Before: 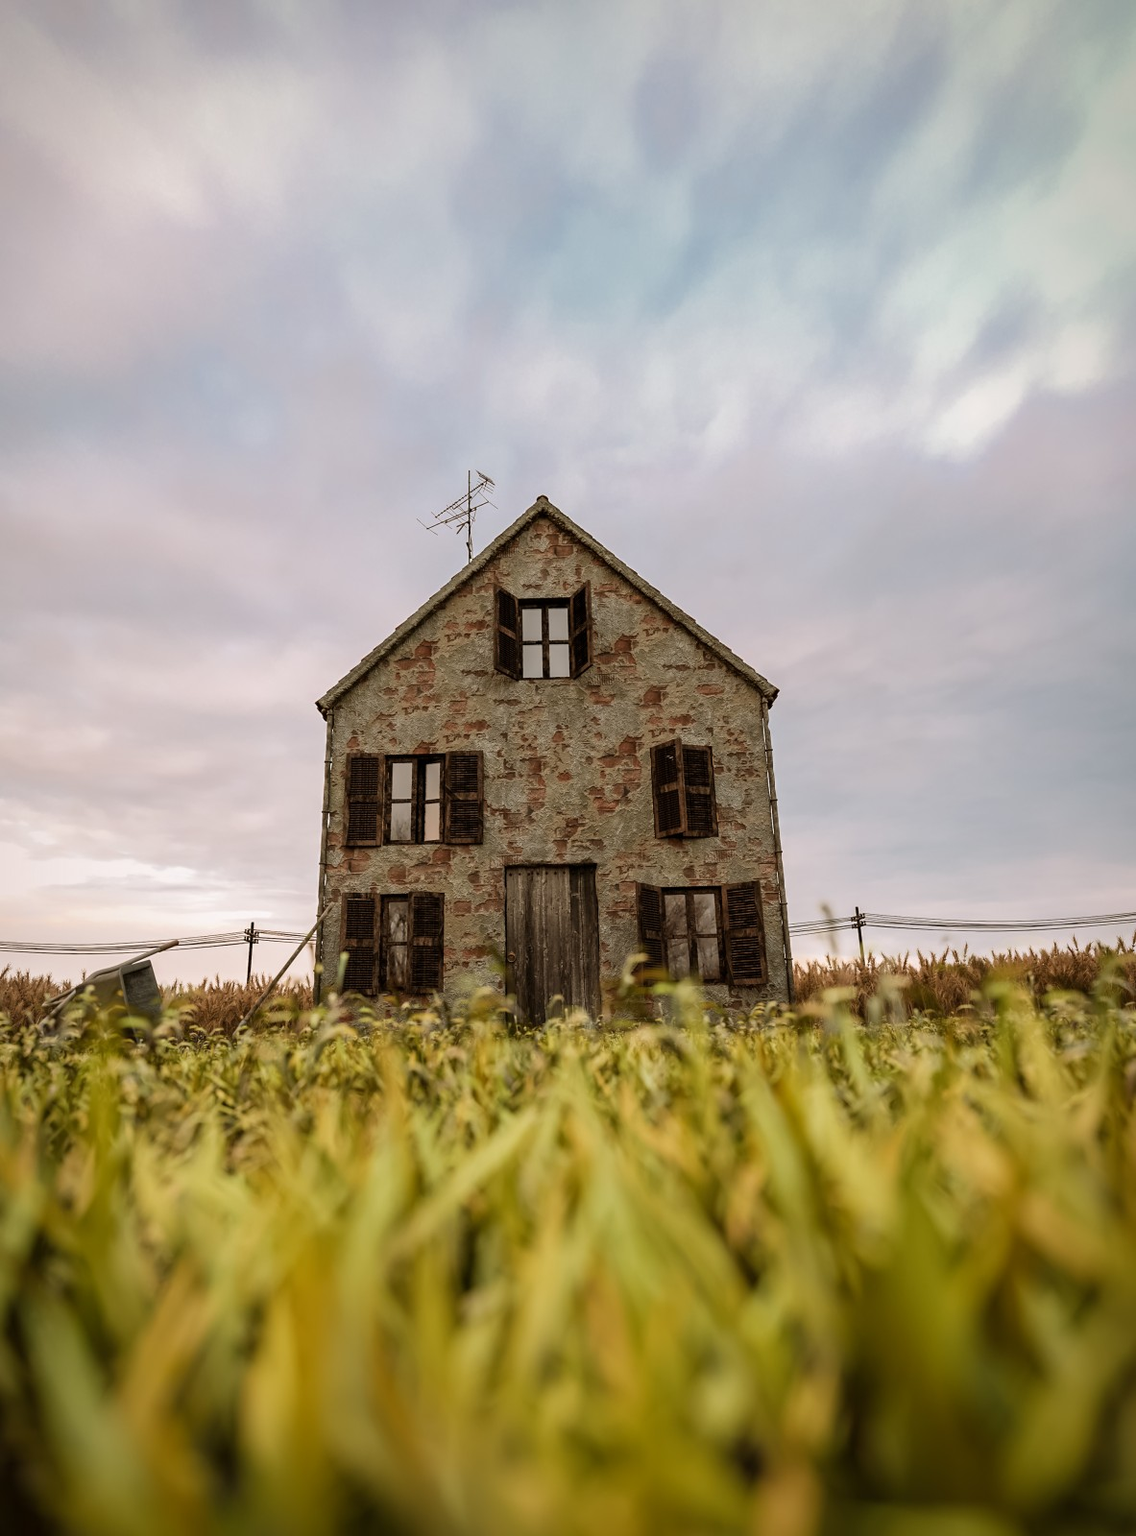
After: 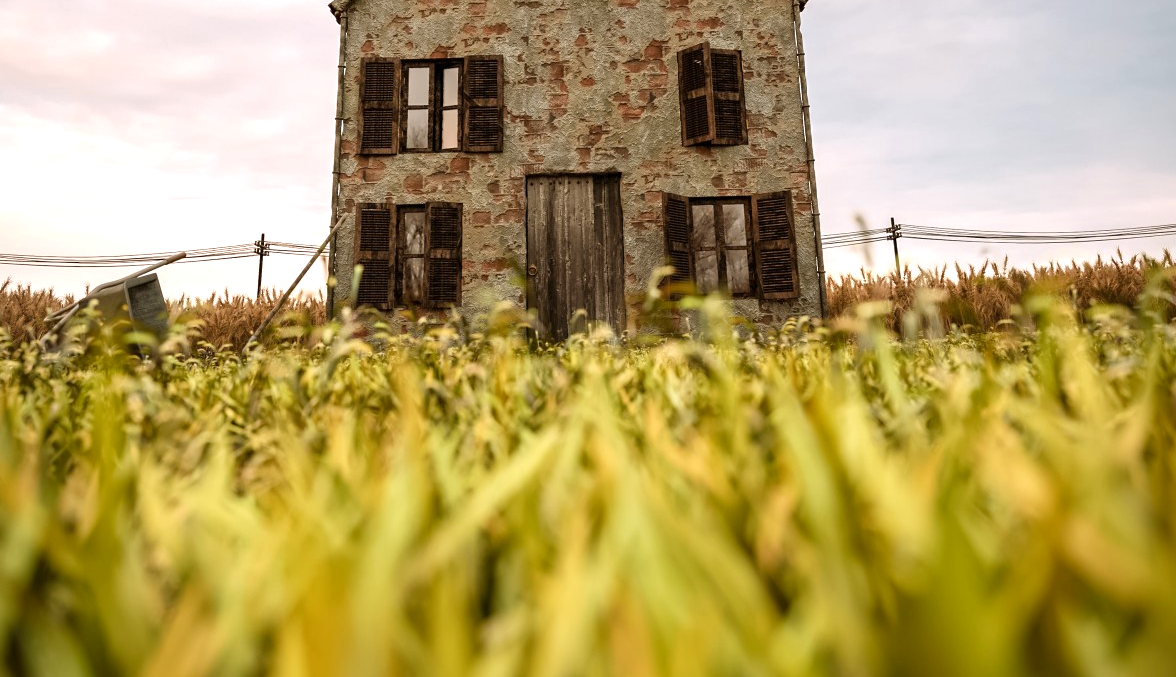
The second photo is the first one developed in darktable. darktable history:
crop: top 45.468%, bottom 12.214%
color balance rgb: power › hue 329.12°, perceptual saturation grading › global saturation 1.881%, perceptual saturation grading › highlights -2.604%, perceptual saturation grading › mid-tones 3.72%, perceptual saturation grading › shadows 7.588%
exposure: exposure 0.601 EV, compensate highlight preservation false
